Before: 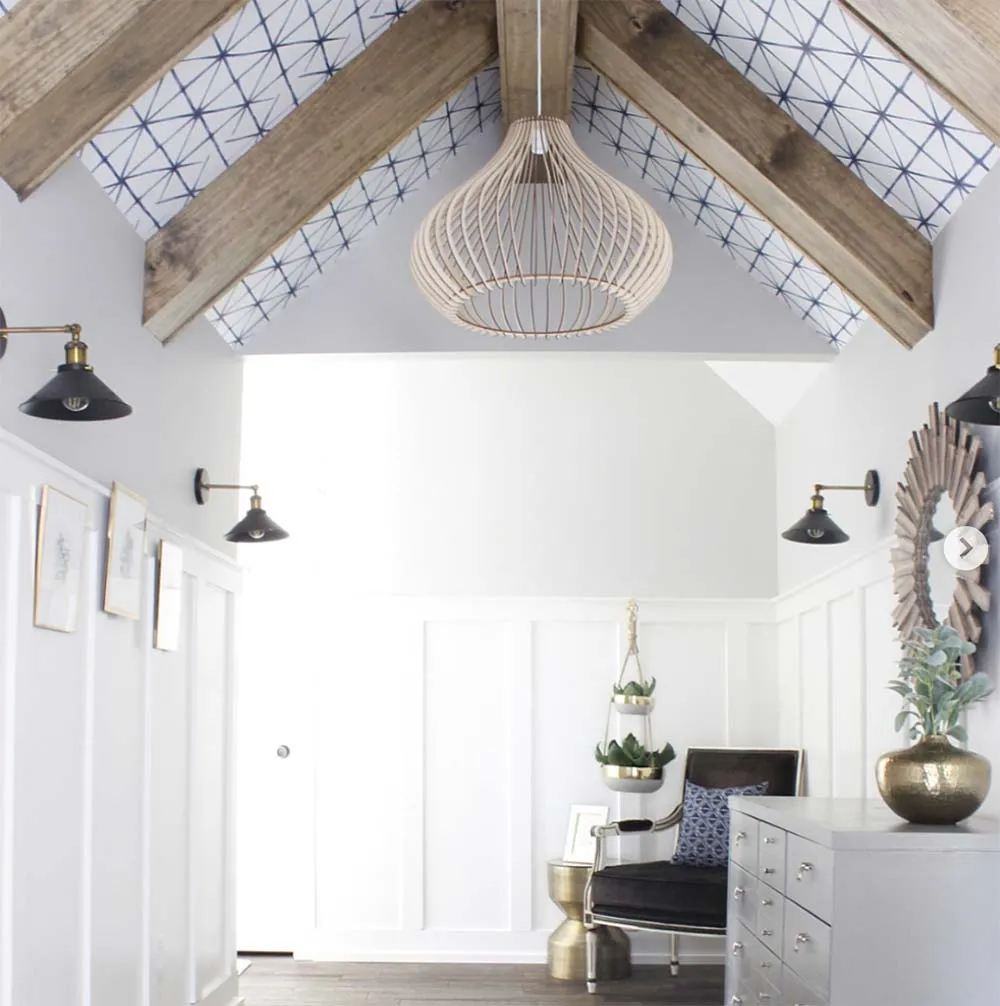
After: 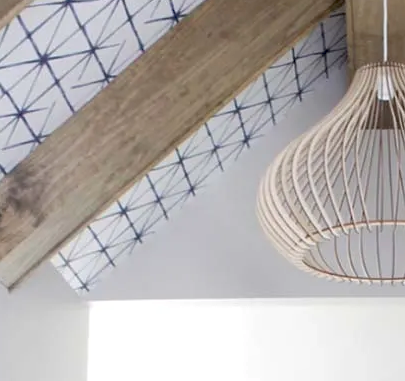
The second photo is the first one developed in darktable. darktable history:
shadows and highlights: shadows 62.66, white point adjustment 0.37, highlights -34.44, compress 83.82%
crop: left 15.452%, top 5.459%, right 43.956%, bottom 56.62%
exposure: black level correction 0.01, exposure 0.014 EV, compensate highlight preservation false
